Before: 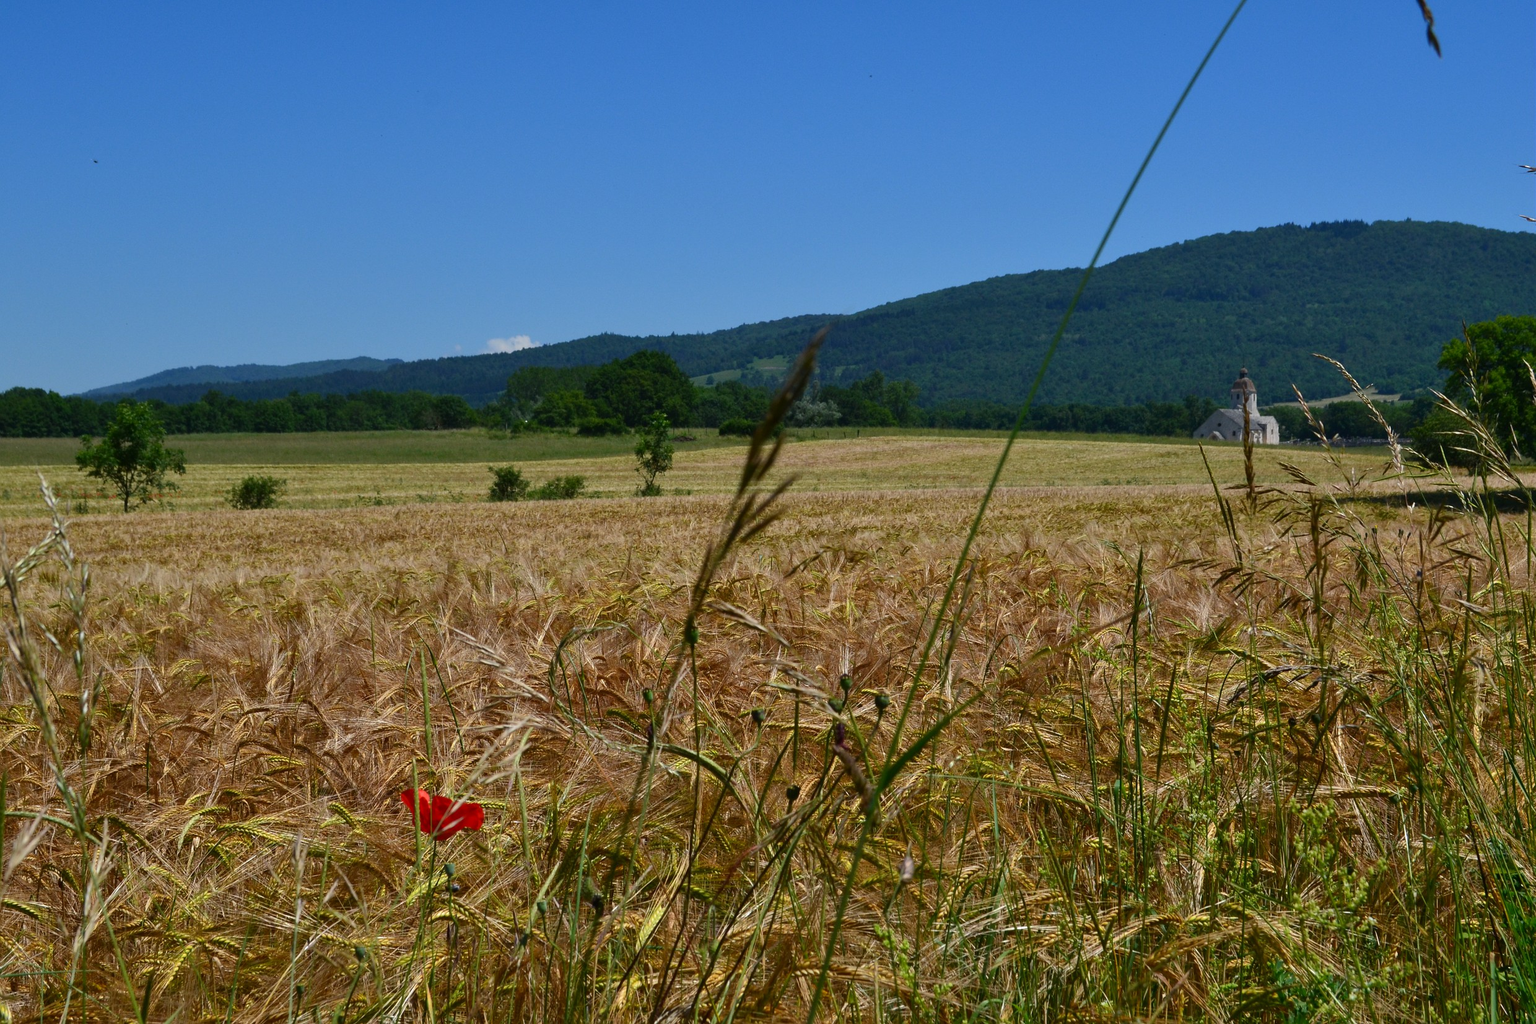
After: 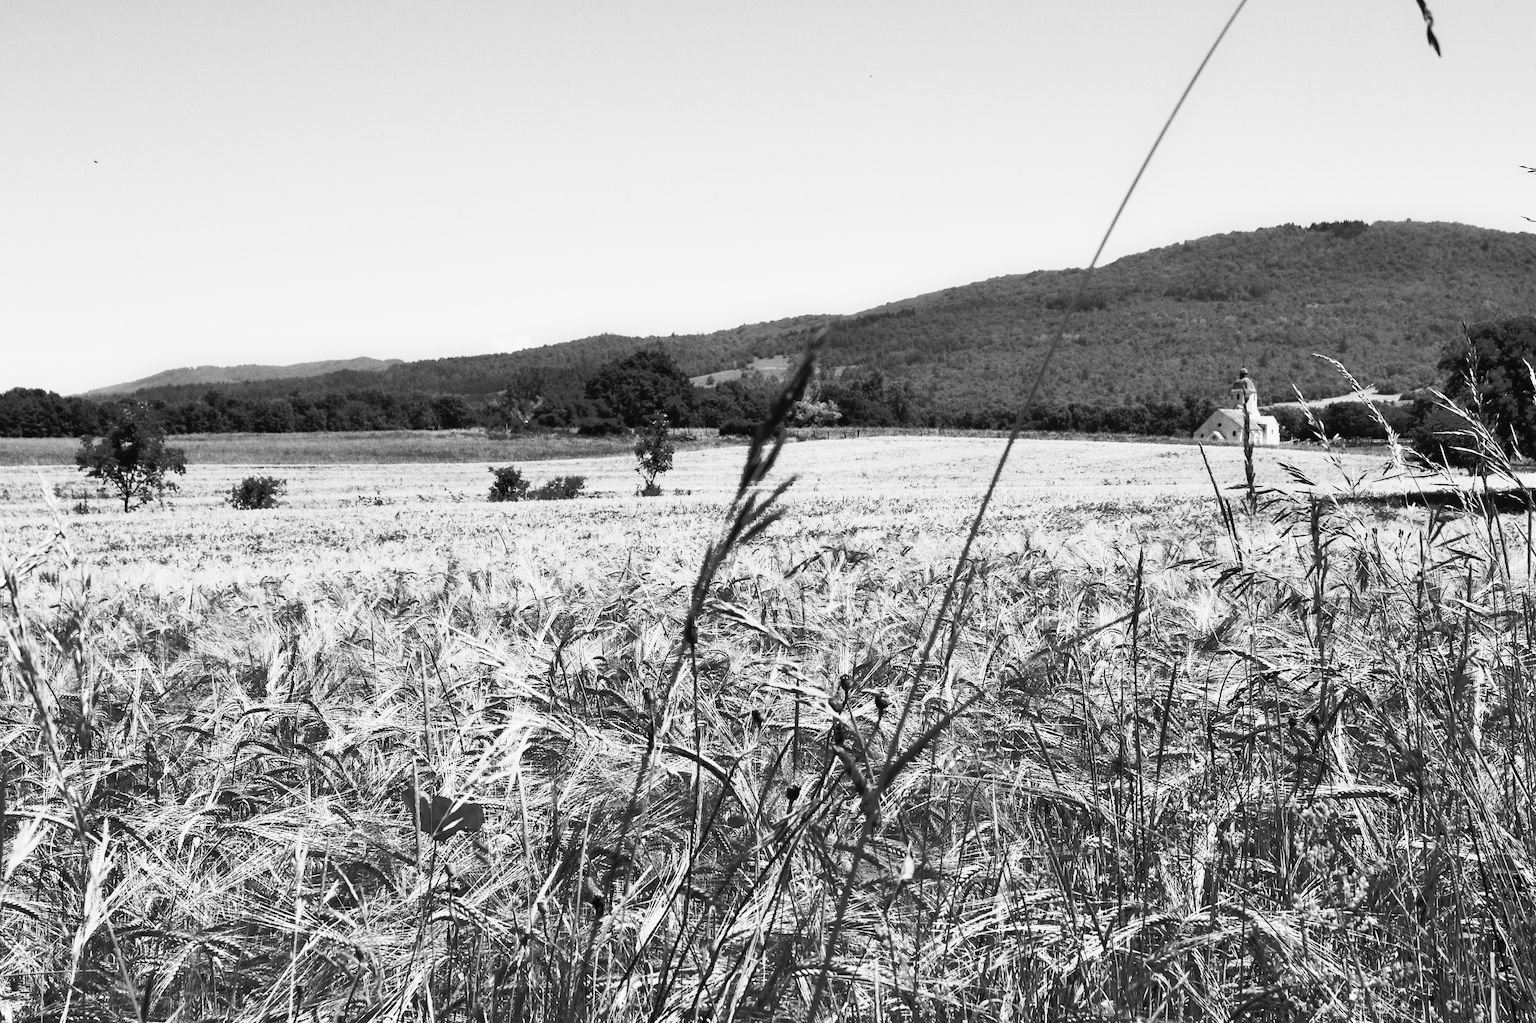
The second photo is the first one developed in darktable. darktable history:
exposure: black level correction 0, exposure 1.2 EV, compensate highlight preservation false
contrast brightness saturation: contrast 0.04, saturation 0.16
base curve: curves: ch0 [(0, 0) (0.028, 0.03) (0.121, 0.232) (0.46, 0.748) (0.859, 0.968) (1, 1)], preserve colors none
monochrome: a 0, b 0, size 0.5, highlights 0.57
tone curve: curves: ch0 [(0, 0) (0.003, 0.008) (0.011, 0.008) (0.025, 0.011) (0.044, 0.017) (0.069, 0.026) (0.1, 0.039) (0.136, 0.054) (0.177, 0.093) (0.224, 0.15) (0.277, 0.21) (0.335, 0.285) (0.399, 0.366) (0.468, 0.462) (0.543, 0.564) (0.623, 0.679) (0.709, 0.79) (0.801, 0.883) (0.898, 0.95) (1, 1)], preserve colors none
color balance: lift [1, 1.015, 1.004, 0.985], gamma [1, 0.958, 0.971, 1.042], gain [1, 0.956, 0.977, 1.044]
